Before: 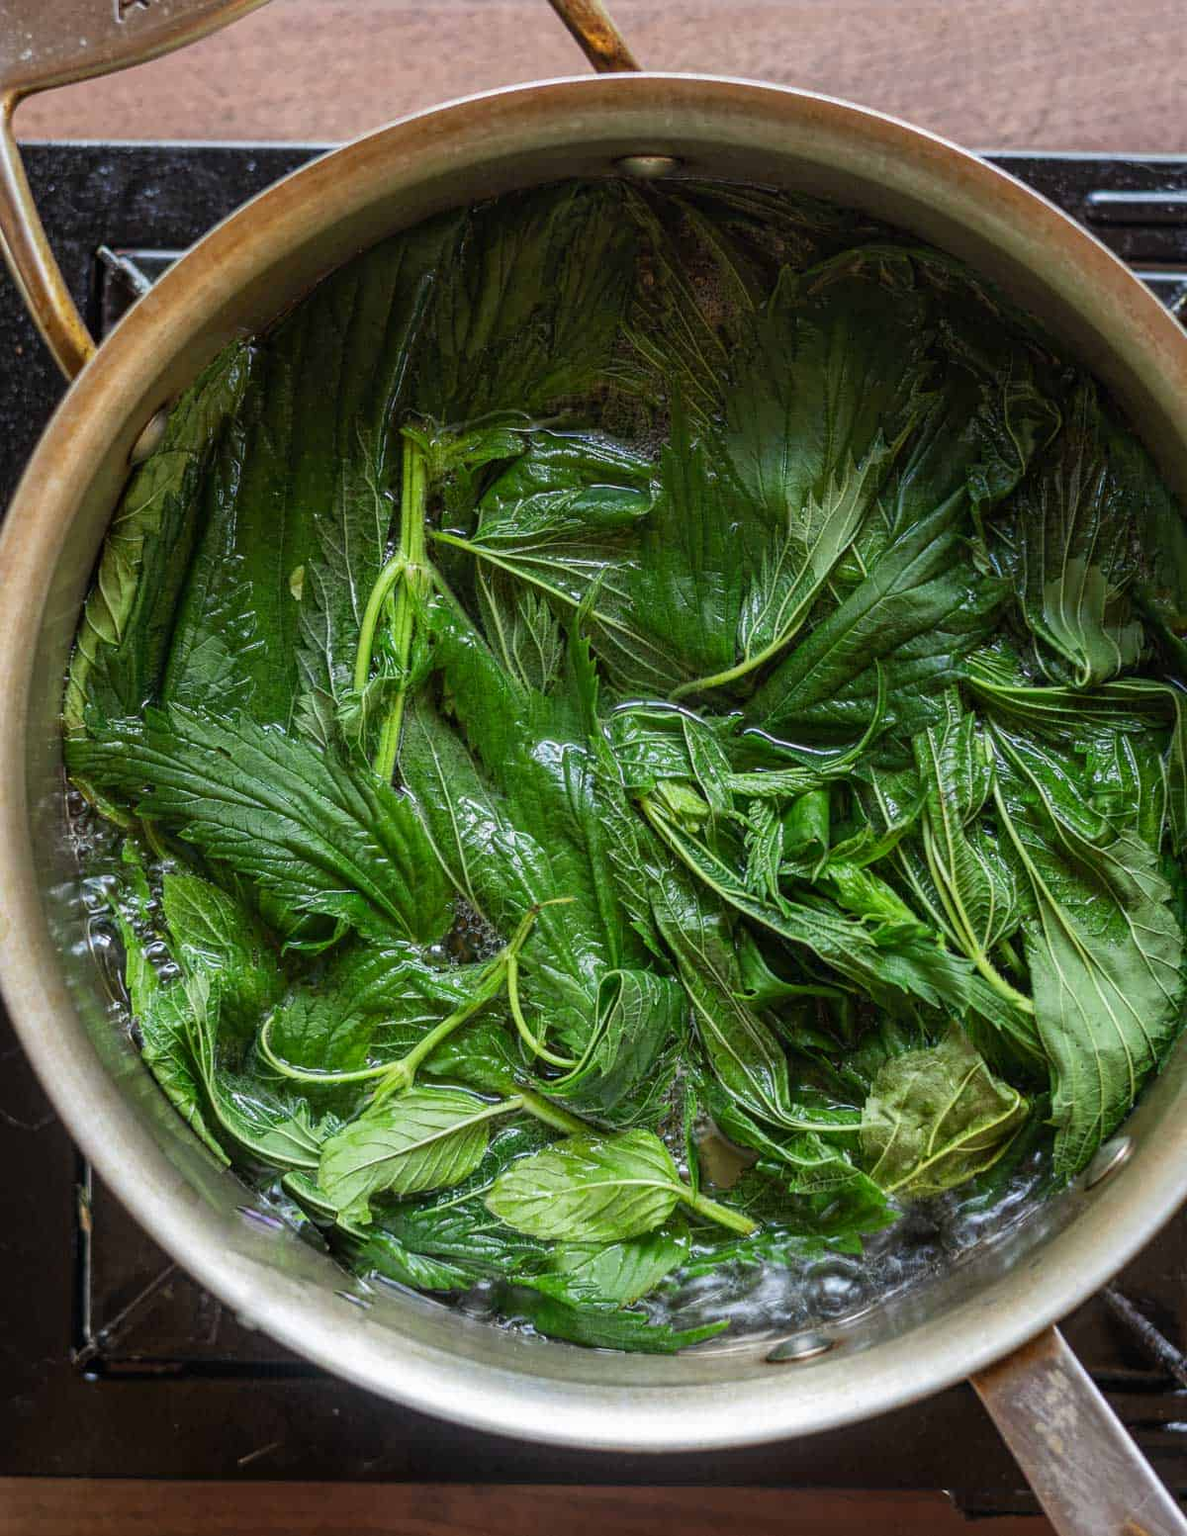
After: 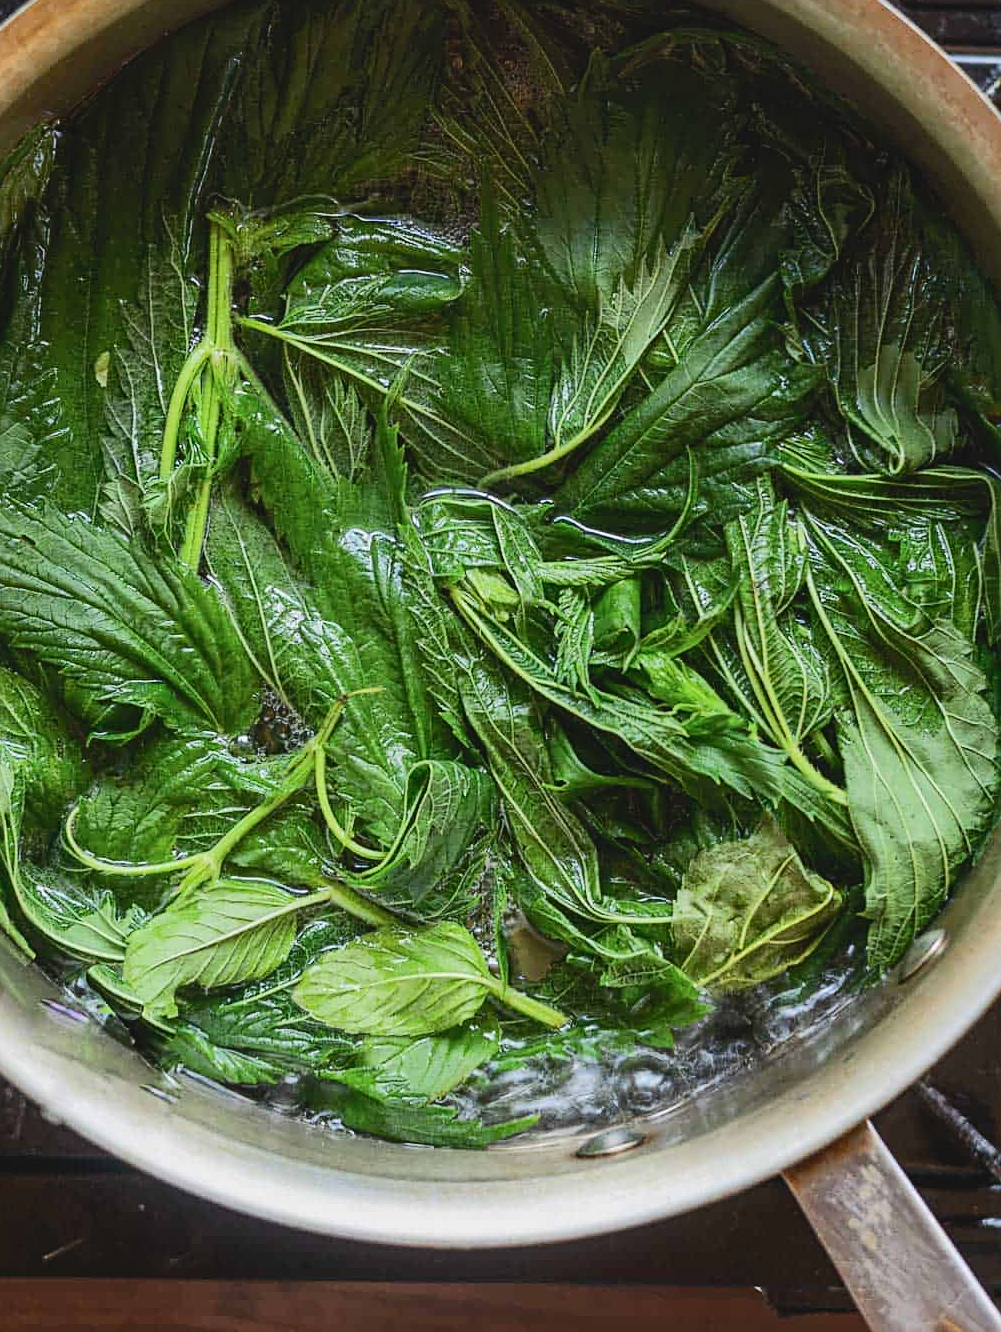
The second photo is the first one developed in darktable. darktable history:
sharpen: on, module defaults
contrast brightness saturation: contrast -0.125
crop: left 16.521%, top 14.194%
tone curve: curves: ch0 [(0, 0) (0.003, 0.019) (0.011, 0.022) (0.025, 0.029) (0.044, 0.041) (0.069, 0.06) (0.1, 0.09) (0.136, 0.123) (0.177, 0.163) (0.224, 0.206) (0.277, 0.268) (0.335, 0.35) (0.399, 0.436) (0.468, 0.526) (0.543, 0.624) (0.623, 0.713) (0.709, 0.779) (0.801, 0.845) (0.898, 0.912) (1, 1)], color space Lab, independent channels, preserve colors none
